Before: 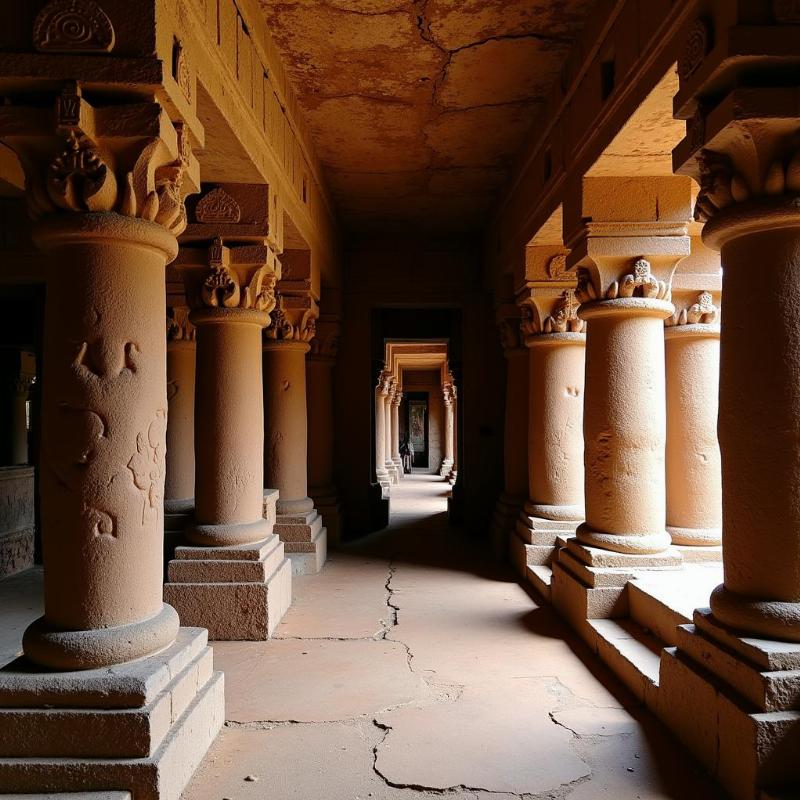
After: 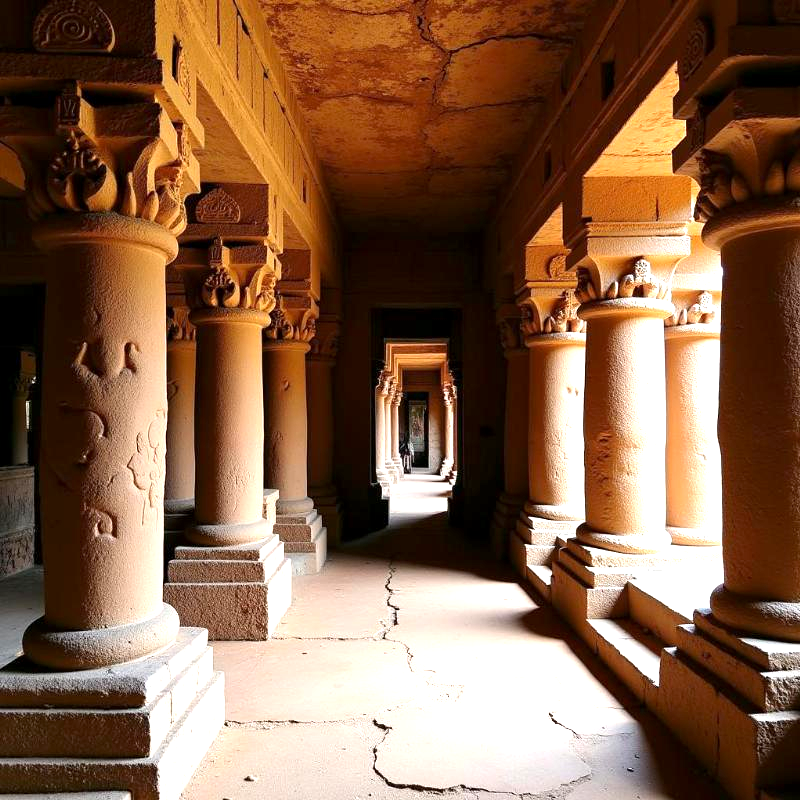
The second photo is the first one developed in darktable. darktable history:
tone equalizer: on, module defaults
exposure: black level correction 0.001, exposure 1.033 EV, compensate highlight preservation false
